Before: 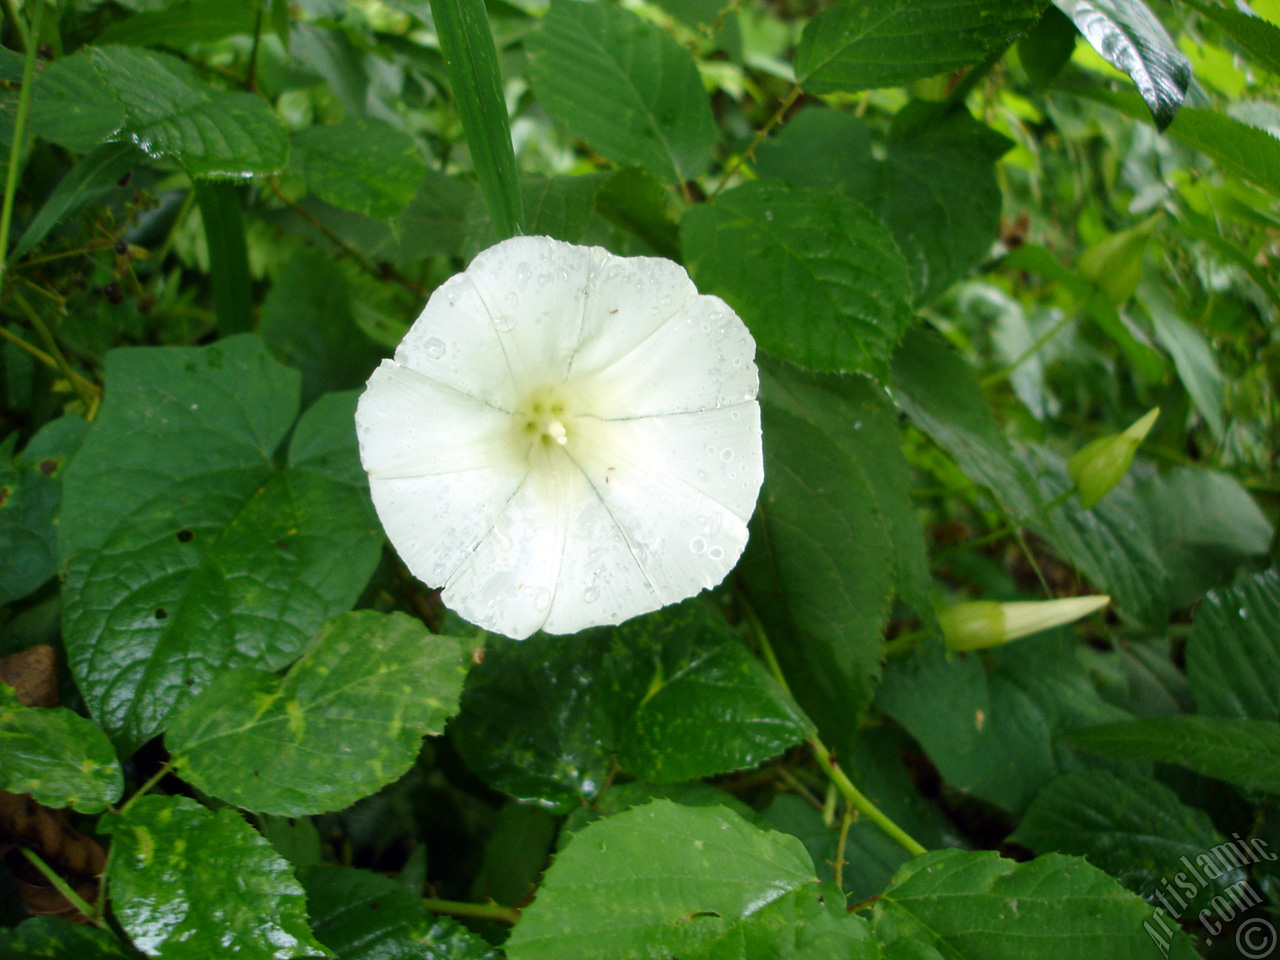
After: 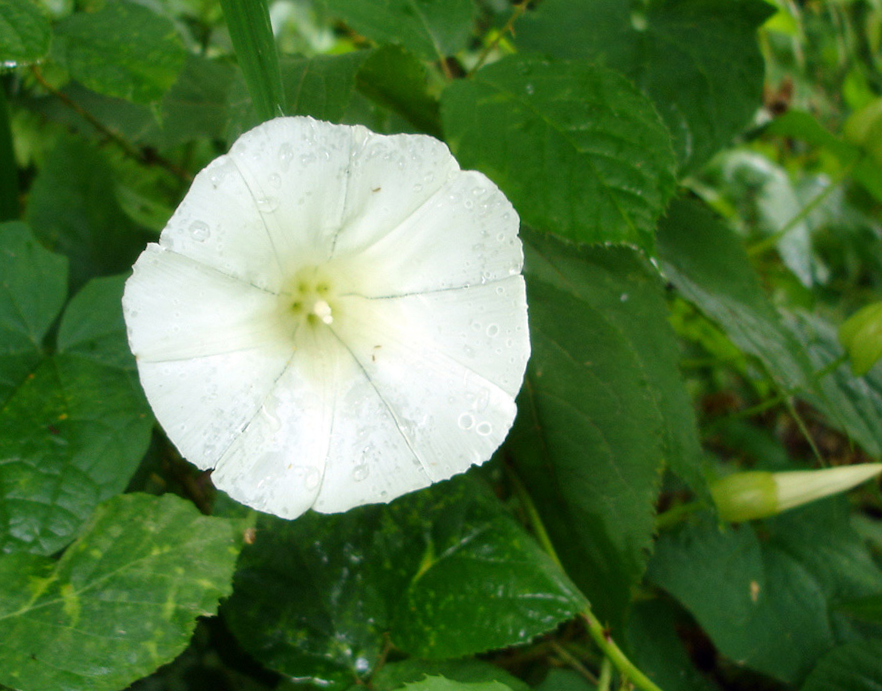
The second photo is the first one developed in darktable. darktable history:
crop and rotate: left 17.046%, top 10.659%, right 12.989%, bottom 14.553%
rotate and perspective: rotation -1.32°, lens shift (horizontal) -0.031, crop left 0.015, crop right 0.985, crop top 0.047, crop bottom 0.982
